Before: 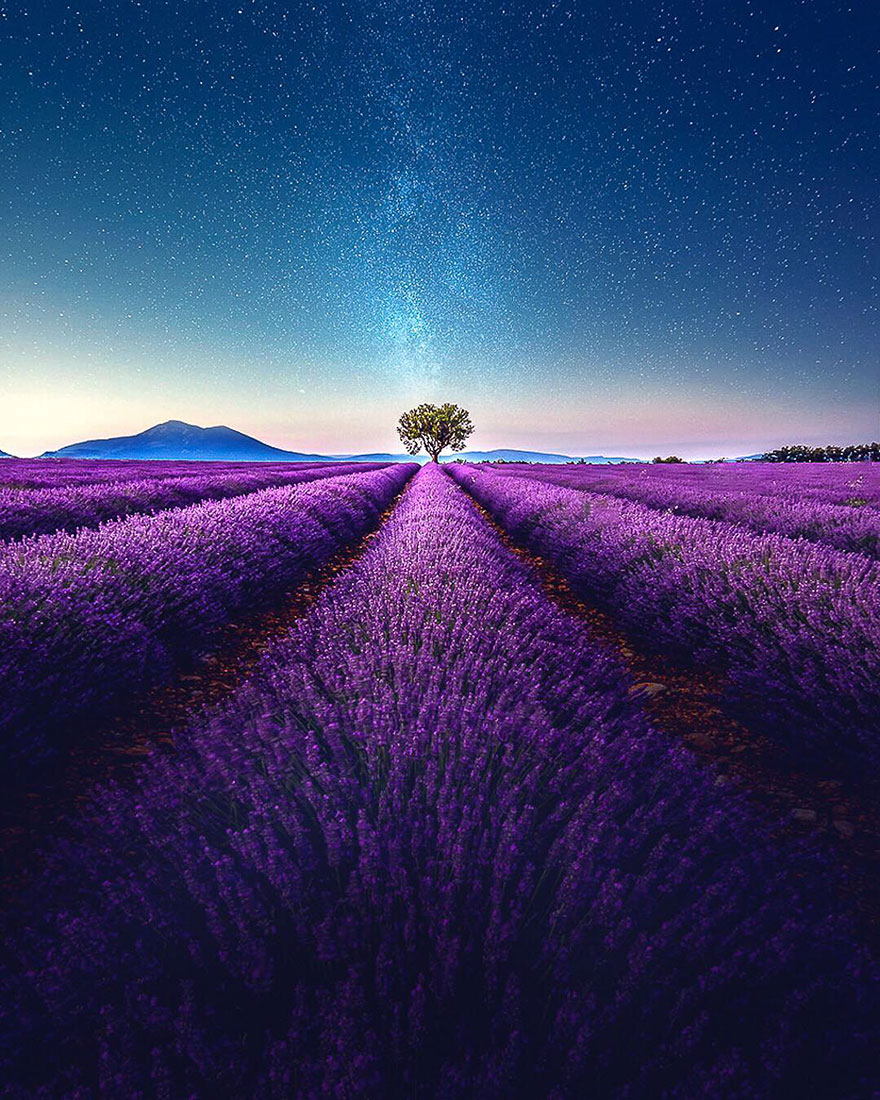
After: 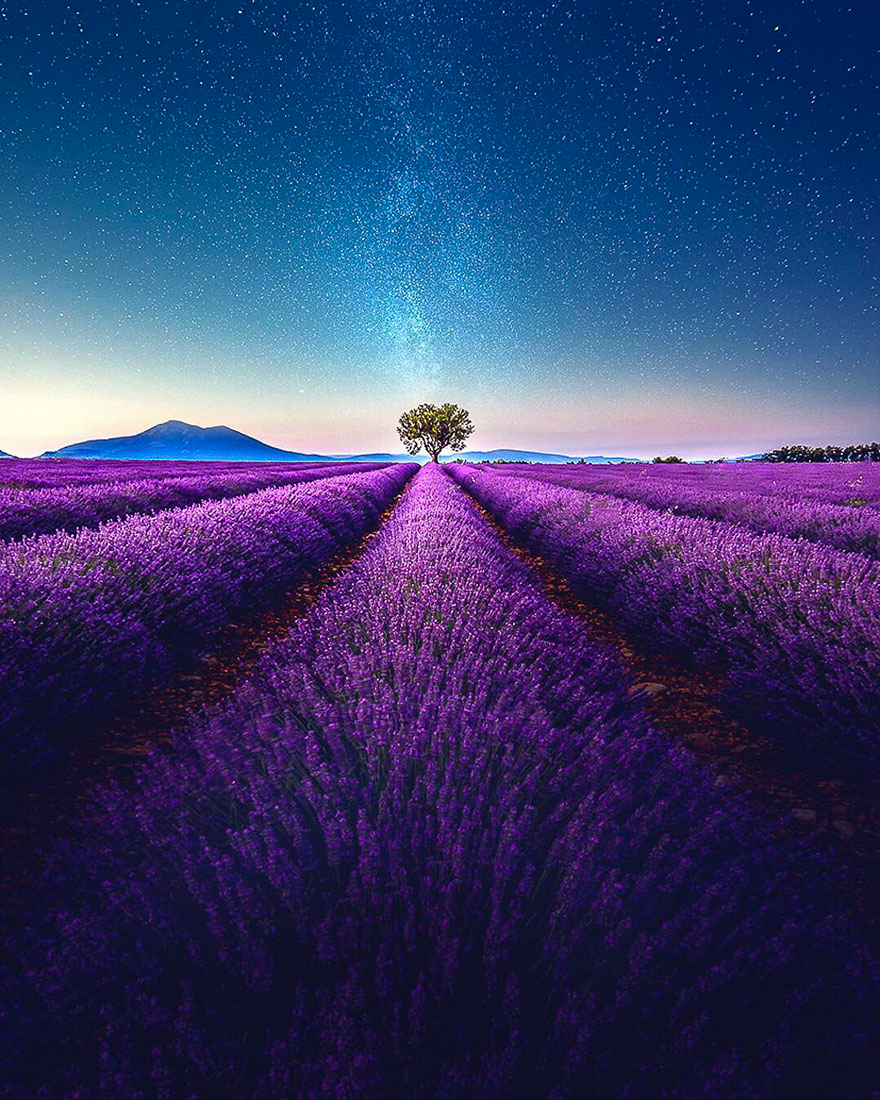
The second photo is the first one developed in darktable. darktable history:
color correction: highlights b* -0.048, saturation 1.09
local contrast: mode bilateral grid, contrast 100, coarseness 99, detail 93%, midtone range 0.2
